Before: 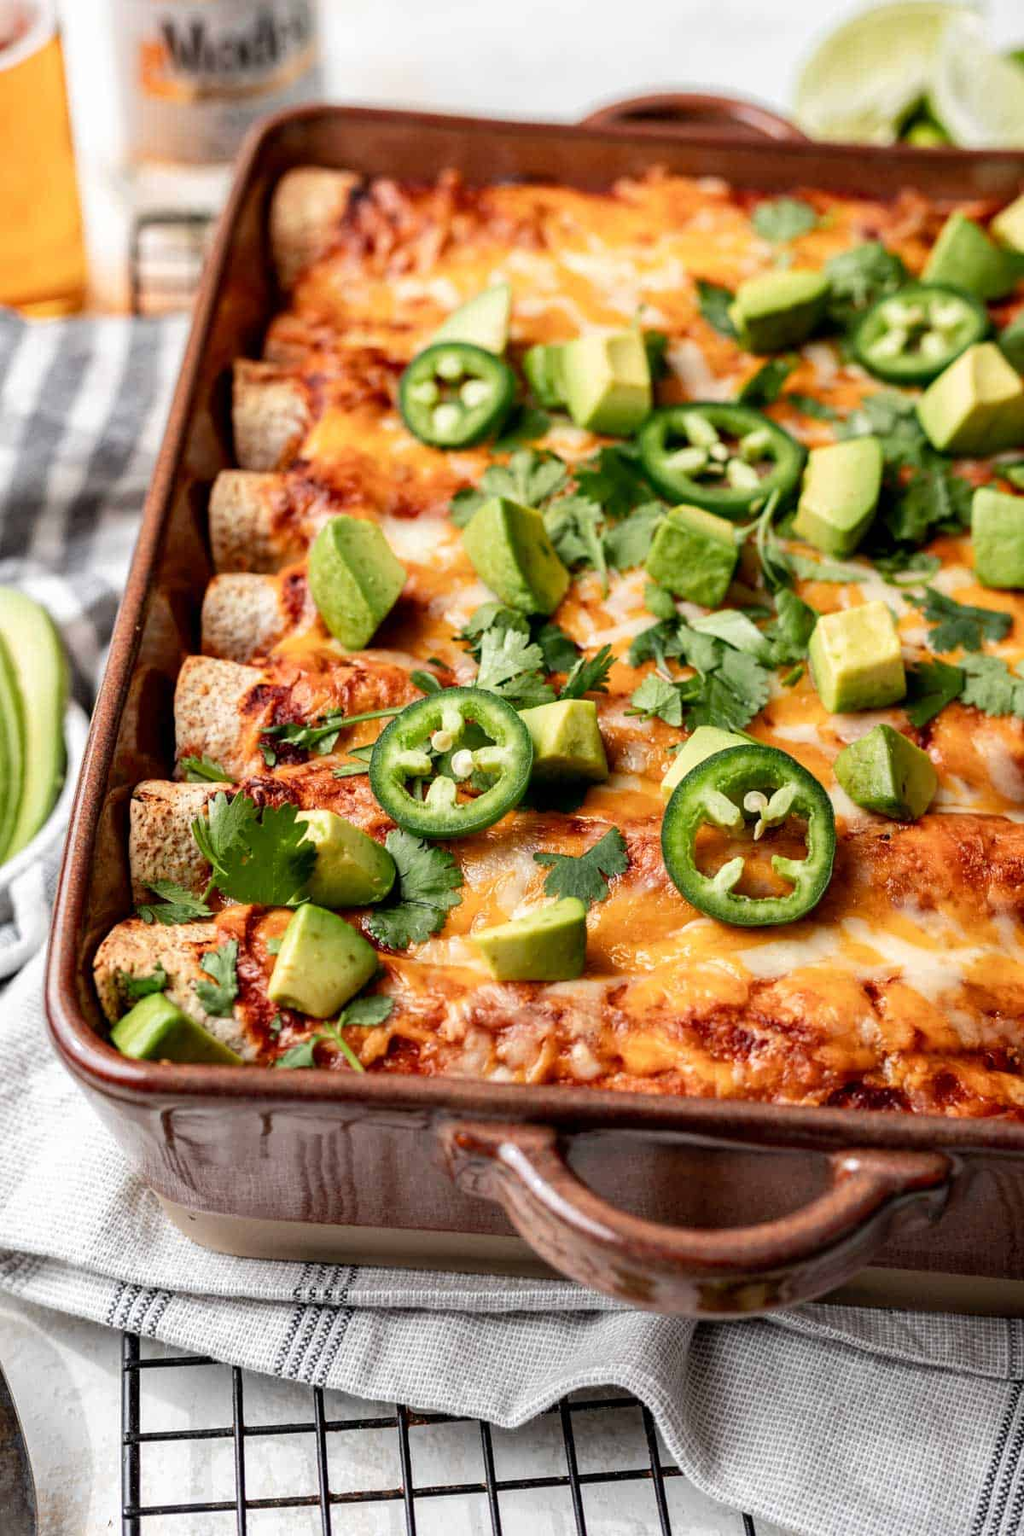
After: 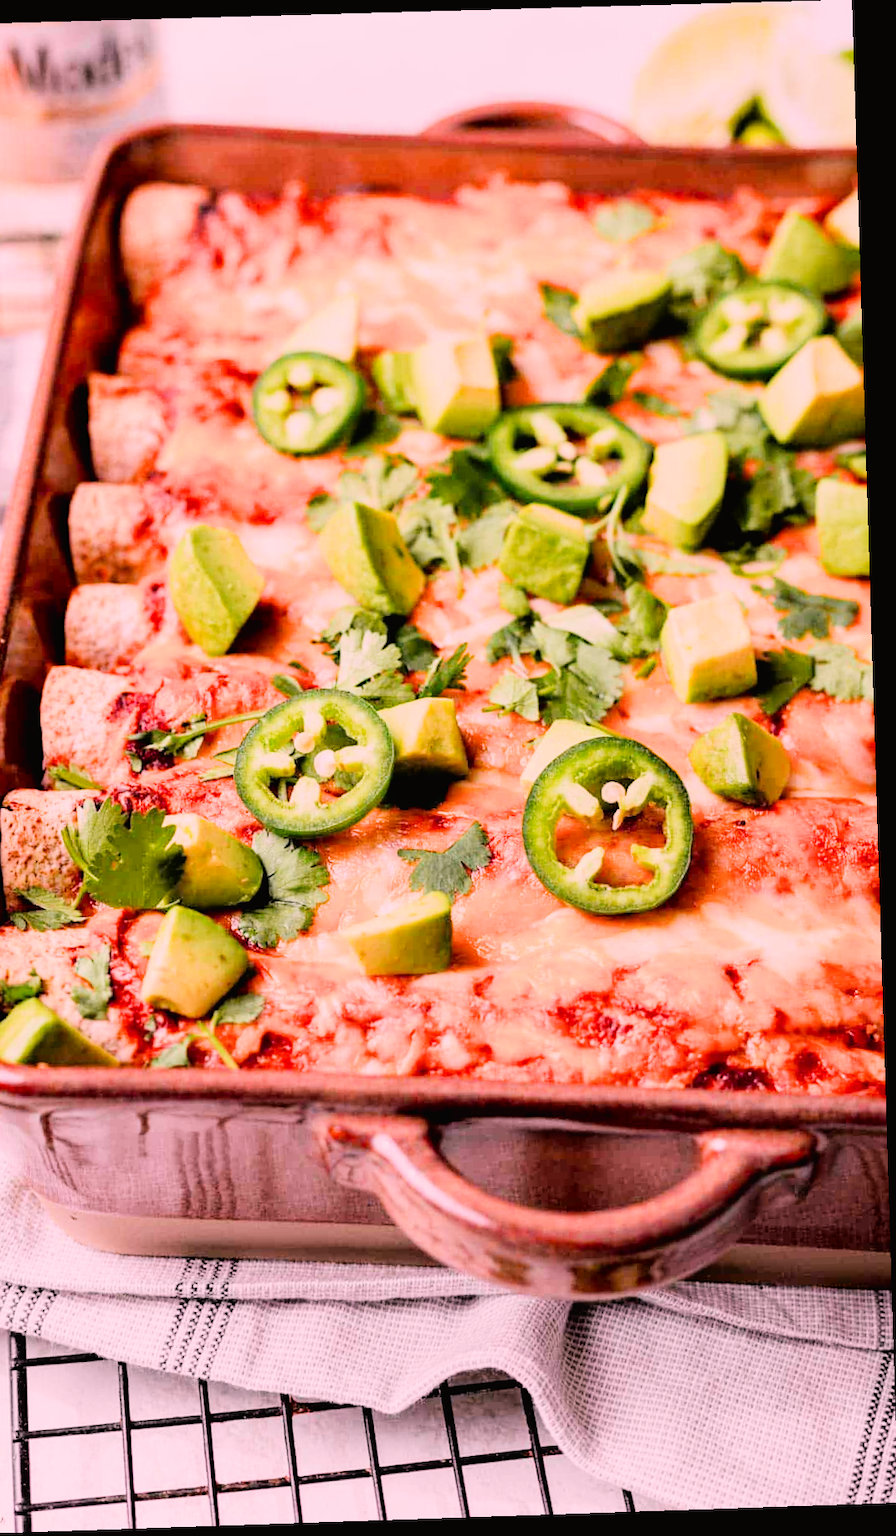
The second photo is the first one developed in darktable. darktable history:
white balance: red 1.188, blue 1.11
exposure: black level correction 0.001, exposure 0.955 EV, compensate exposure bias true, compensate highlight preservation false
tone curve: curves: ch0 [(0, 0.013) (0.036, 0.035) (0.274, 0.288) (0.504, 0.536) (0.844, 0.84) (1, 0.97)]; ch1 [(0, 0) (0.389, 0.403) (0.462, 0.48) (0.499, 0.5) (0.522, 0.534) (0.567, 0.588) (0.626, 0.645) (0.749, 0.781) (1, 1)]; ch2 [(0, 0) (0.457, 0.486) (0.5, 0.501) (0.533, 0.539) (0.599, 0.6) (0.704, 0.732) (1, 1)], color space Lab, independent channels, preserve colors none
rotate and perspective: rotation -1.77°, lens shift (horizontal) 0.004, automatic cropping off
crop and rotate: left 14.584%
filmic rgb: black relative exposure -7.65 EV, white relative exposure 4.56 EV, hardness 3.61, contrast 1.106
